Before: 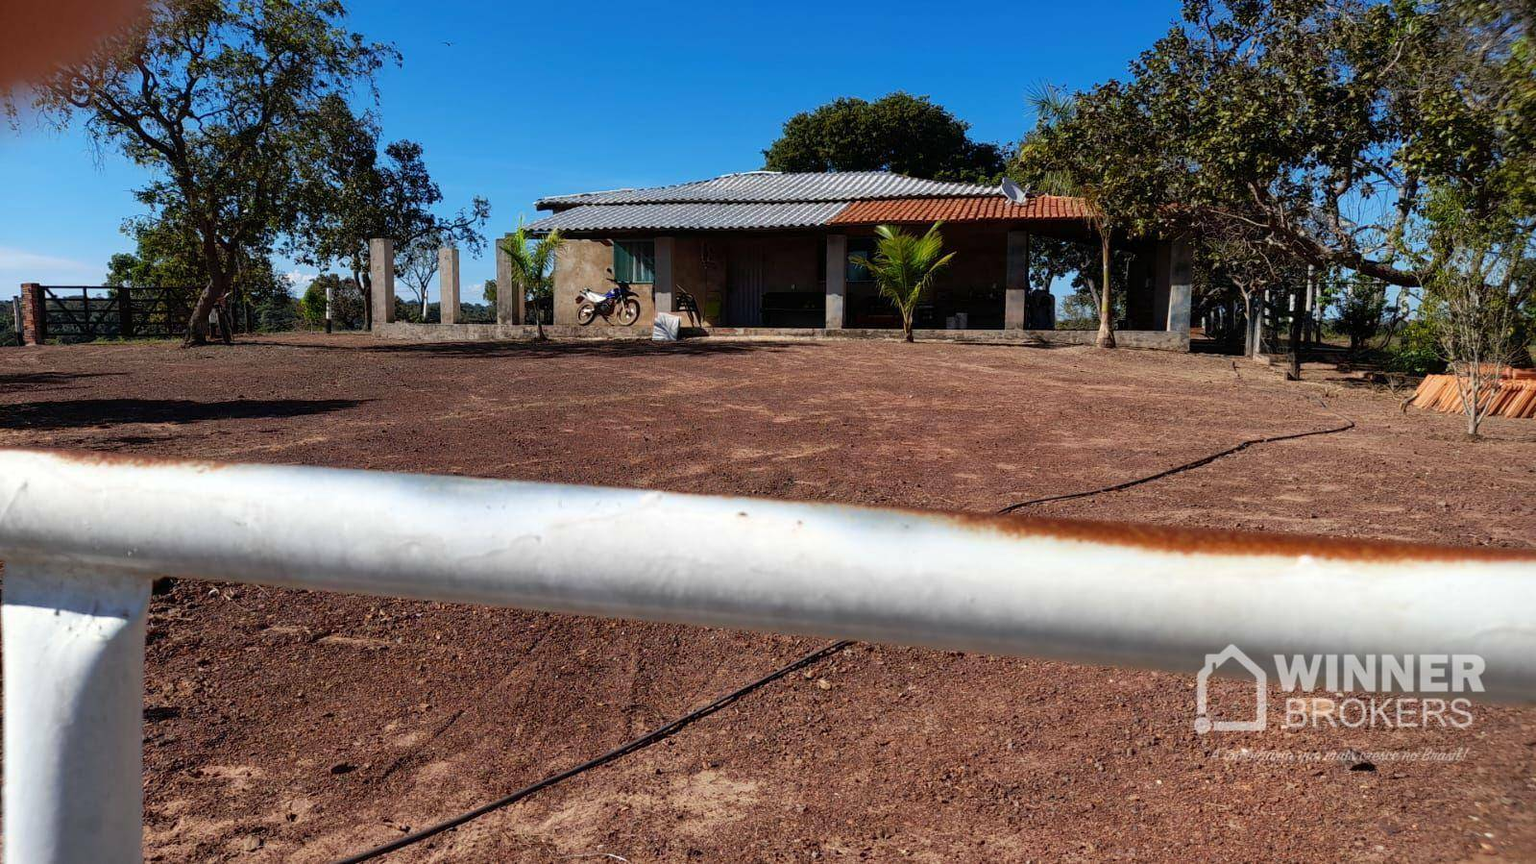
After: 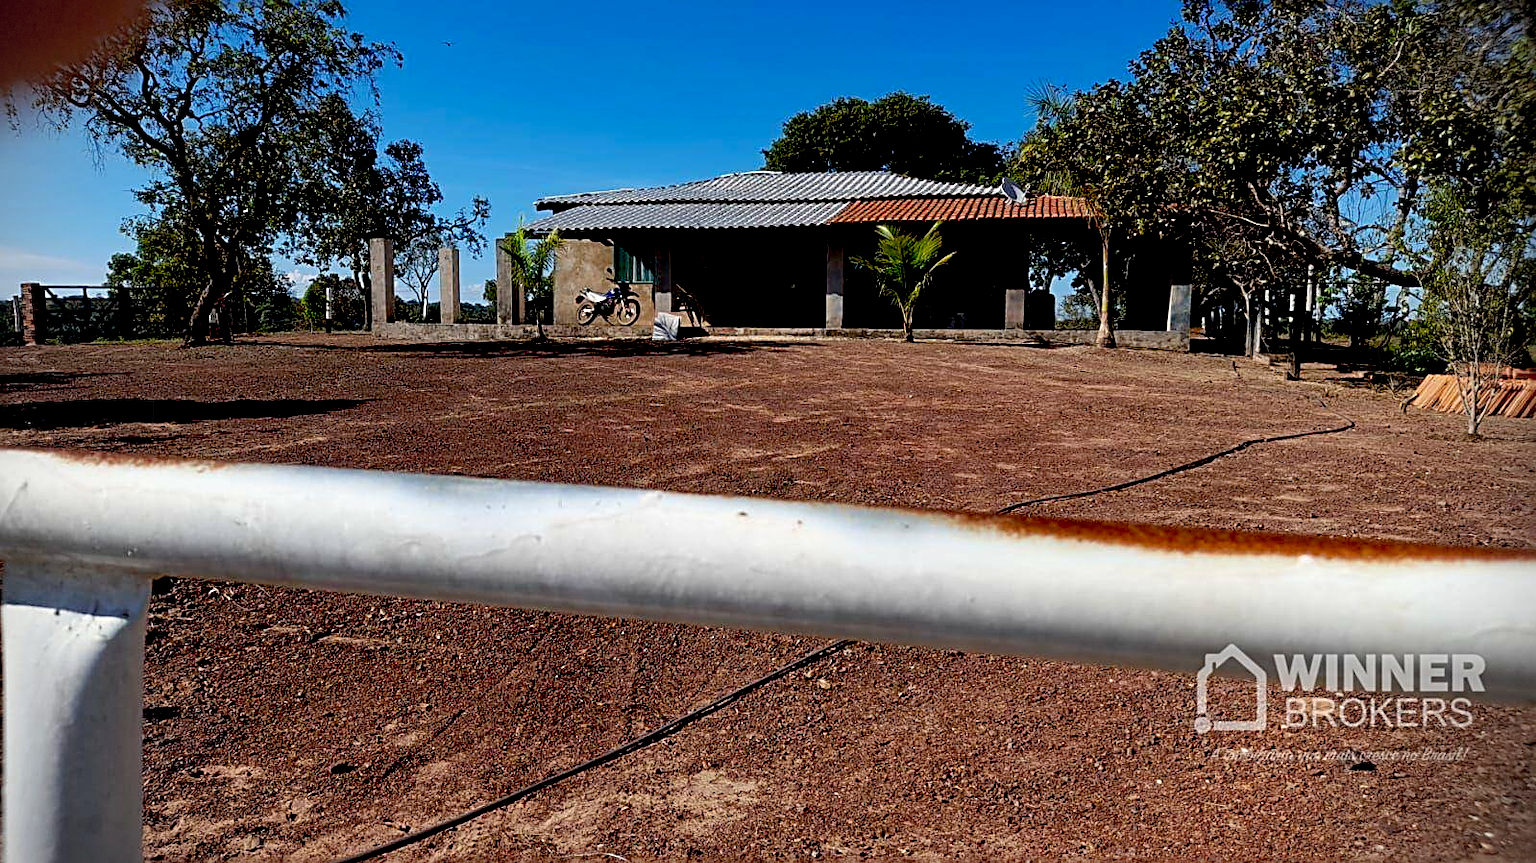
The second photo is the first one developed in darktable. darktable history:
sharpen: radius 2.531, amount 0.628
exposure: black level correction 0.029, exposure -0.073 EV, compensate highlight preservation false
vignetting: dithering 8-bit output, unbound false
